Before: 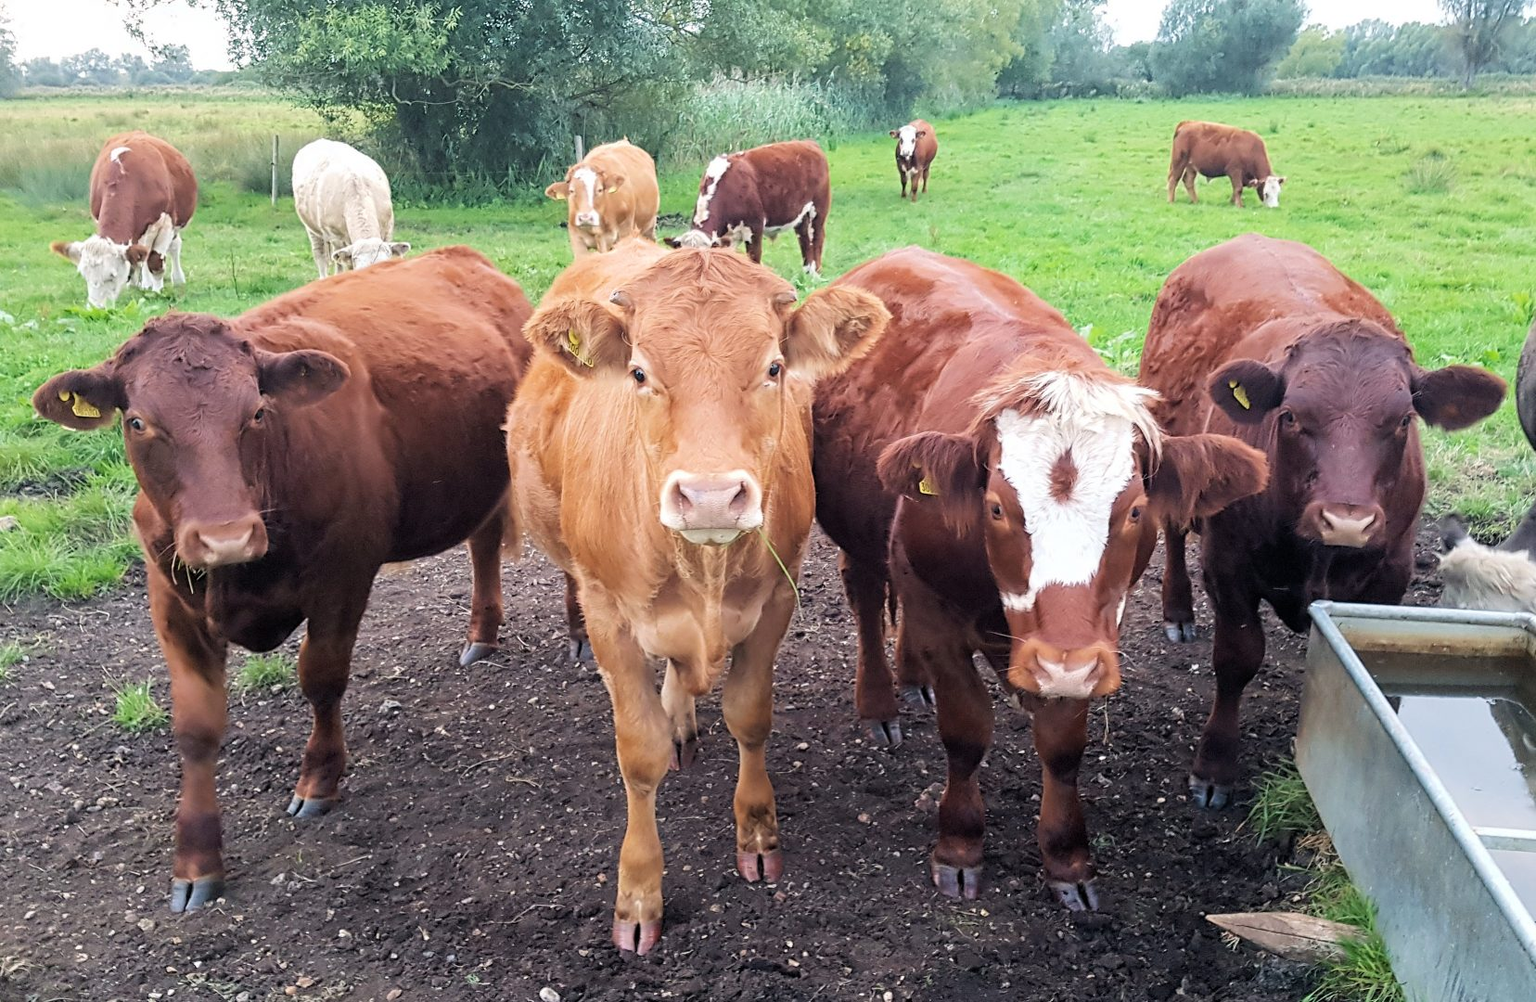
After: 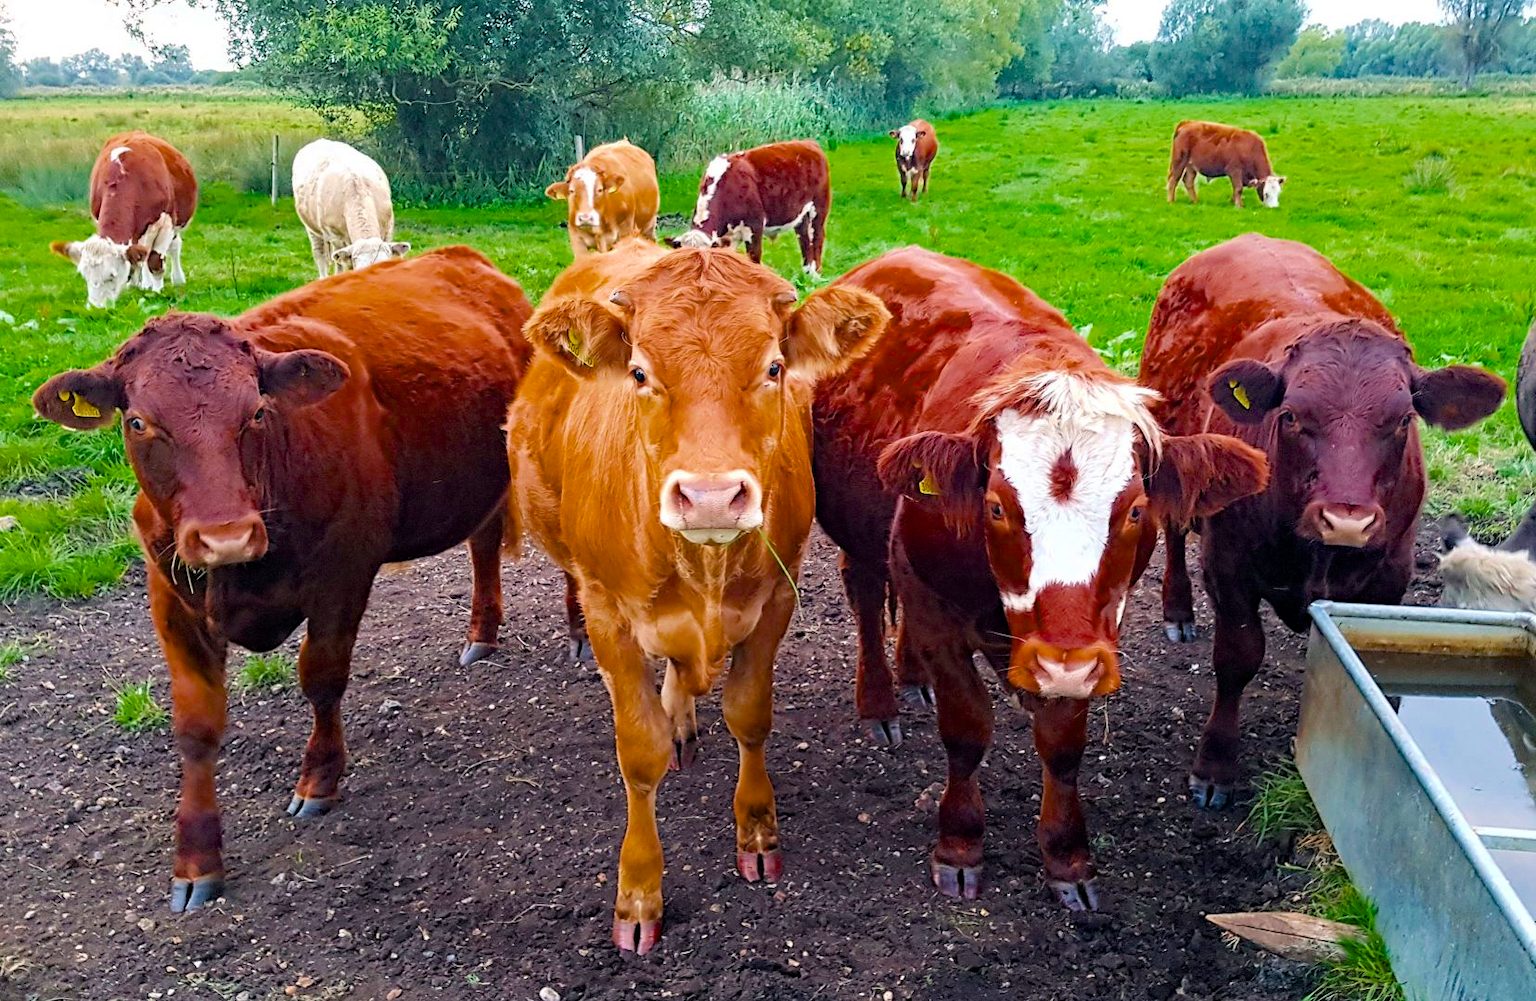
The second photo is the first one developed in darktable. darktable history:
haze removal: strength 0.284, distance 0.254, compatibility mode true, adaptive false
color balance rgb: linear chroma grading › global chroma 9.224%, perceptual saturation grading › global saturation 33.369%, global vibrance 10.271%, saturation formula JzAzBz (2021)
